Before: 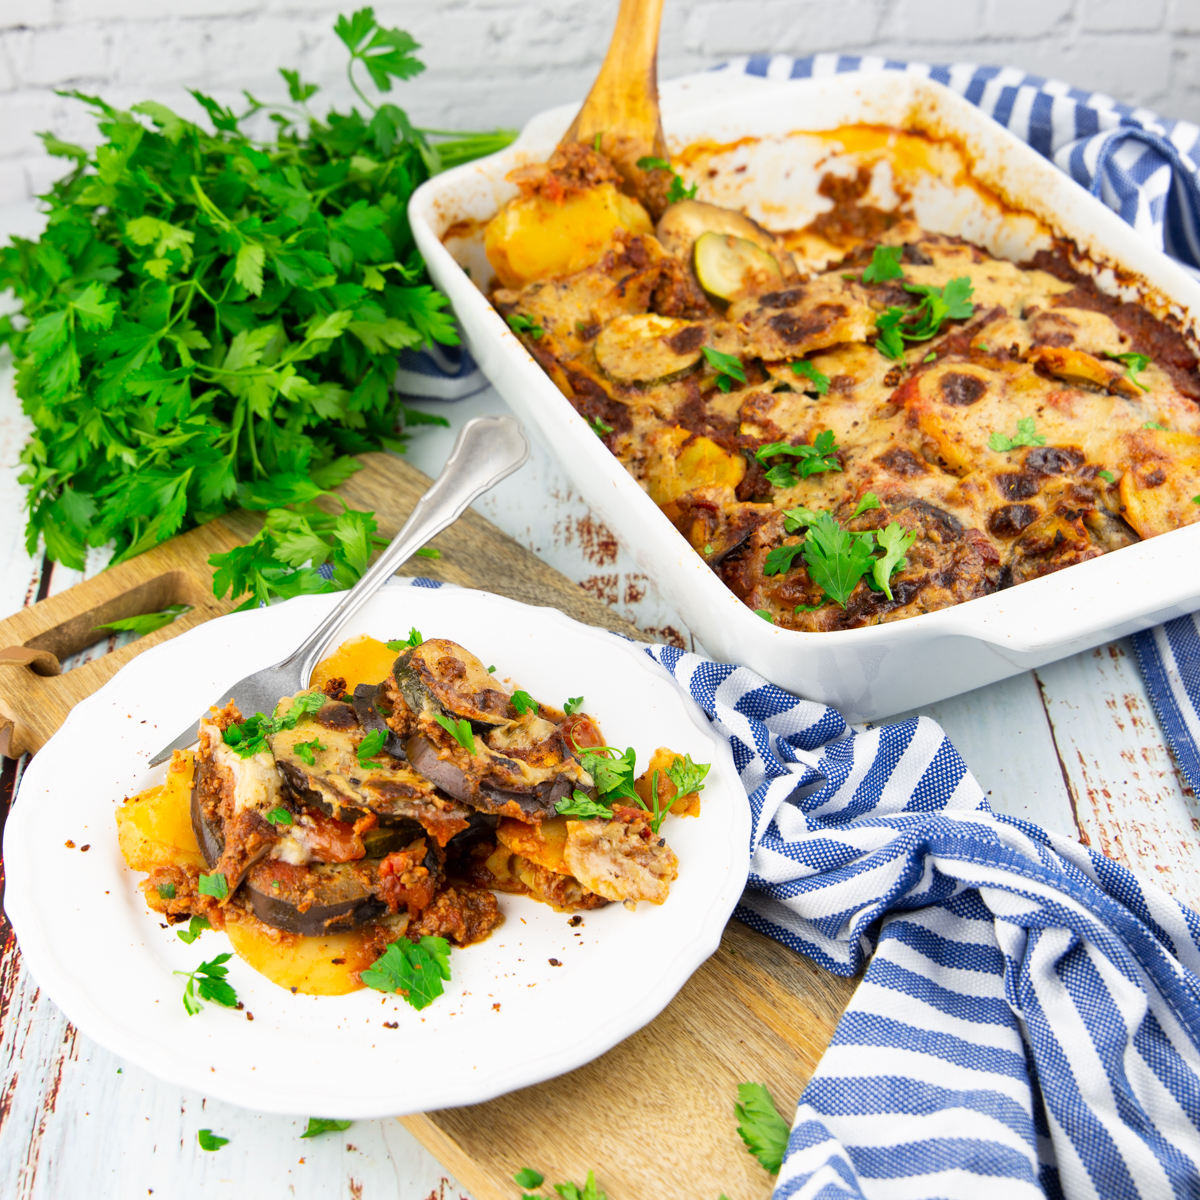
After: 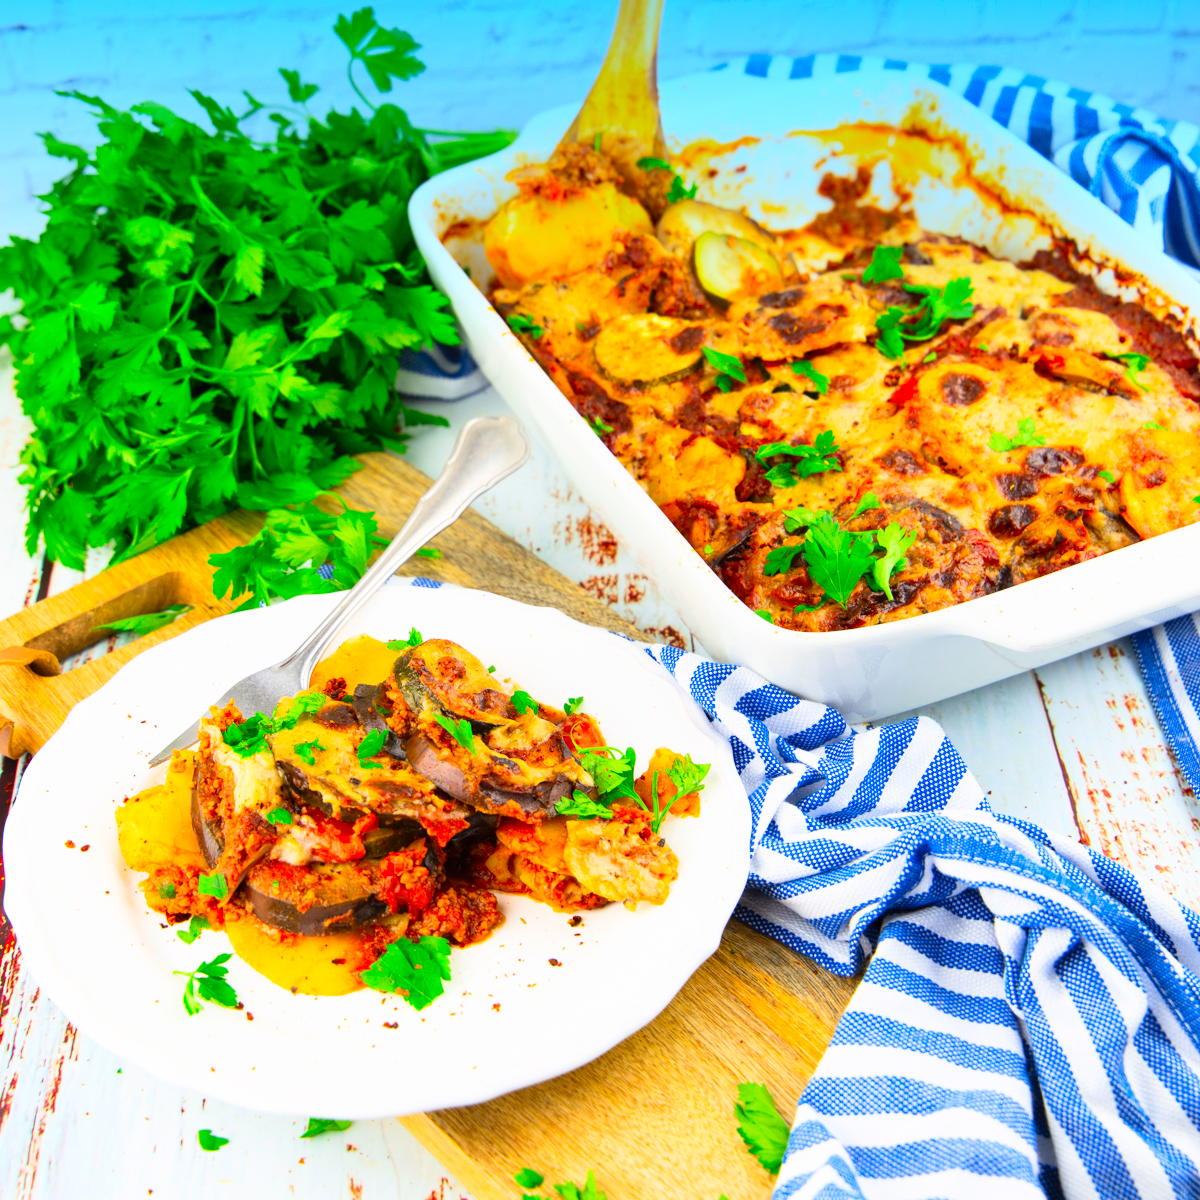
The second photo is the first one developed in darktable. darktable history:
contrast brightness saturation: contrast 0.2, brightness 0.2, saturation 0.8
graduated density: density 2.02 EV, hardness 44%, rotation 0.374°, offset 8.21, hue 208.8°, saturation 97%
